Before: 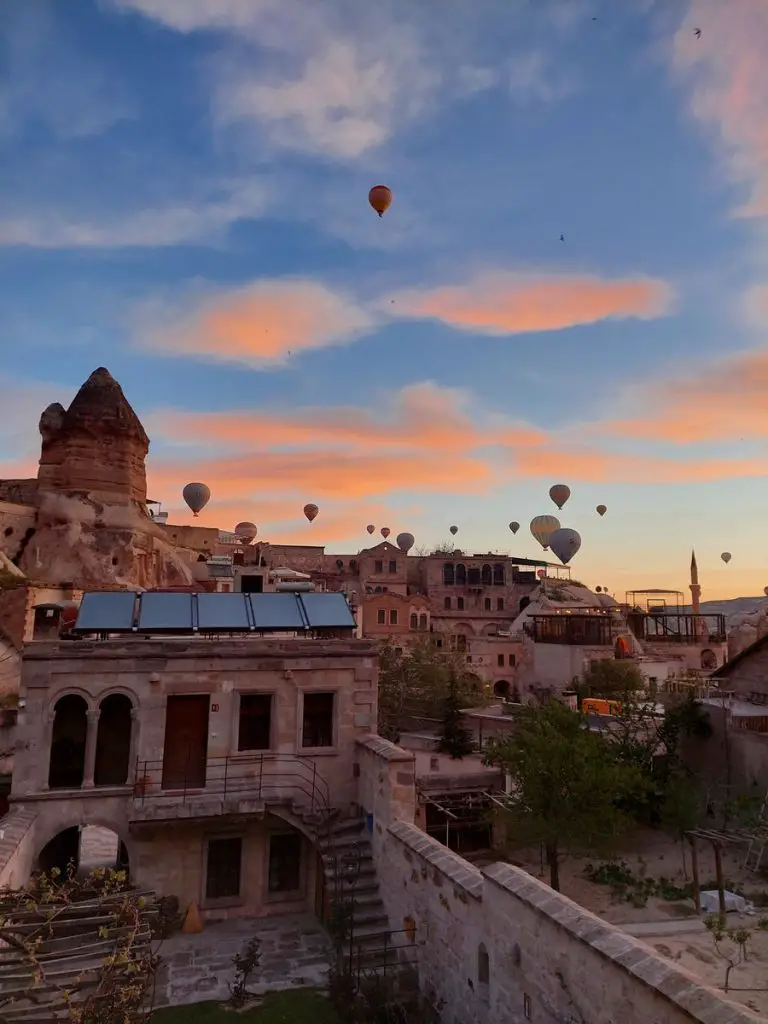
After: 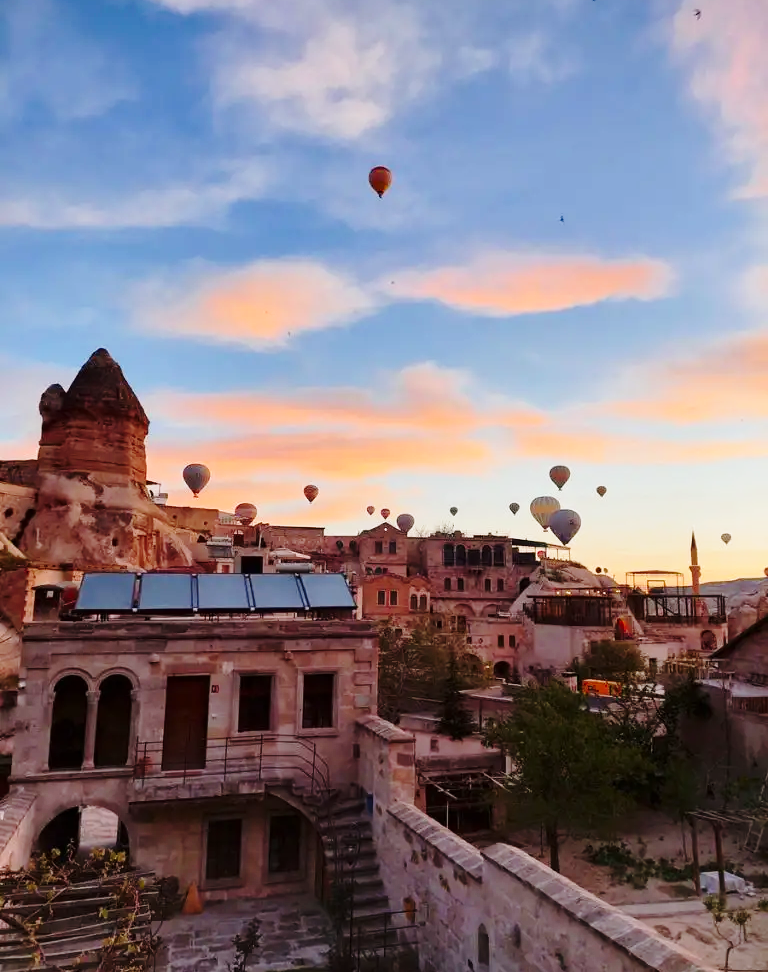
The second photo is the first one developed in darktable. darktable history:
crop and rotate: top 1.938%, bottom 3.064%
base curve: curves: ch0 [(0, 0) (0.028, 0.03) (0.121, 0.232) (0.46, 0.748) (0.859, 0.968) (1, 1)], preserve colors none
